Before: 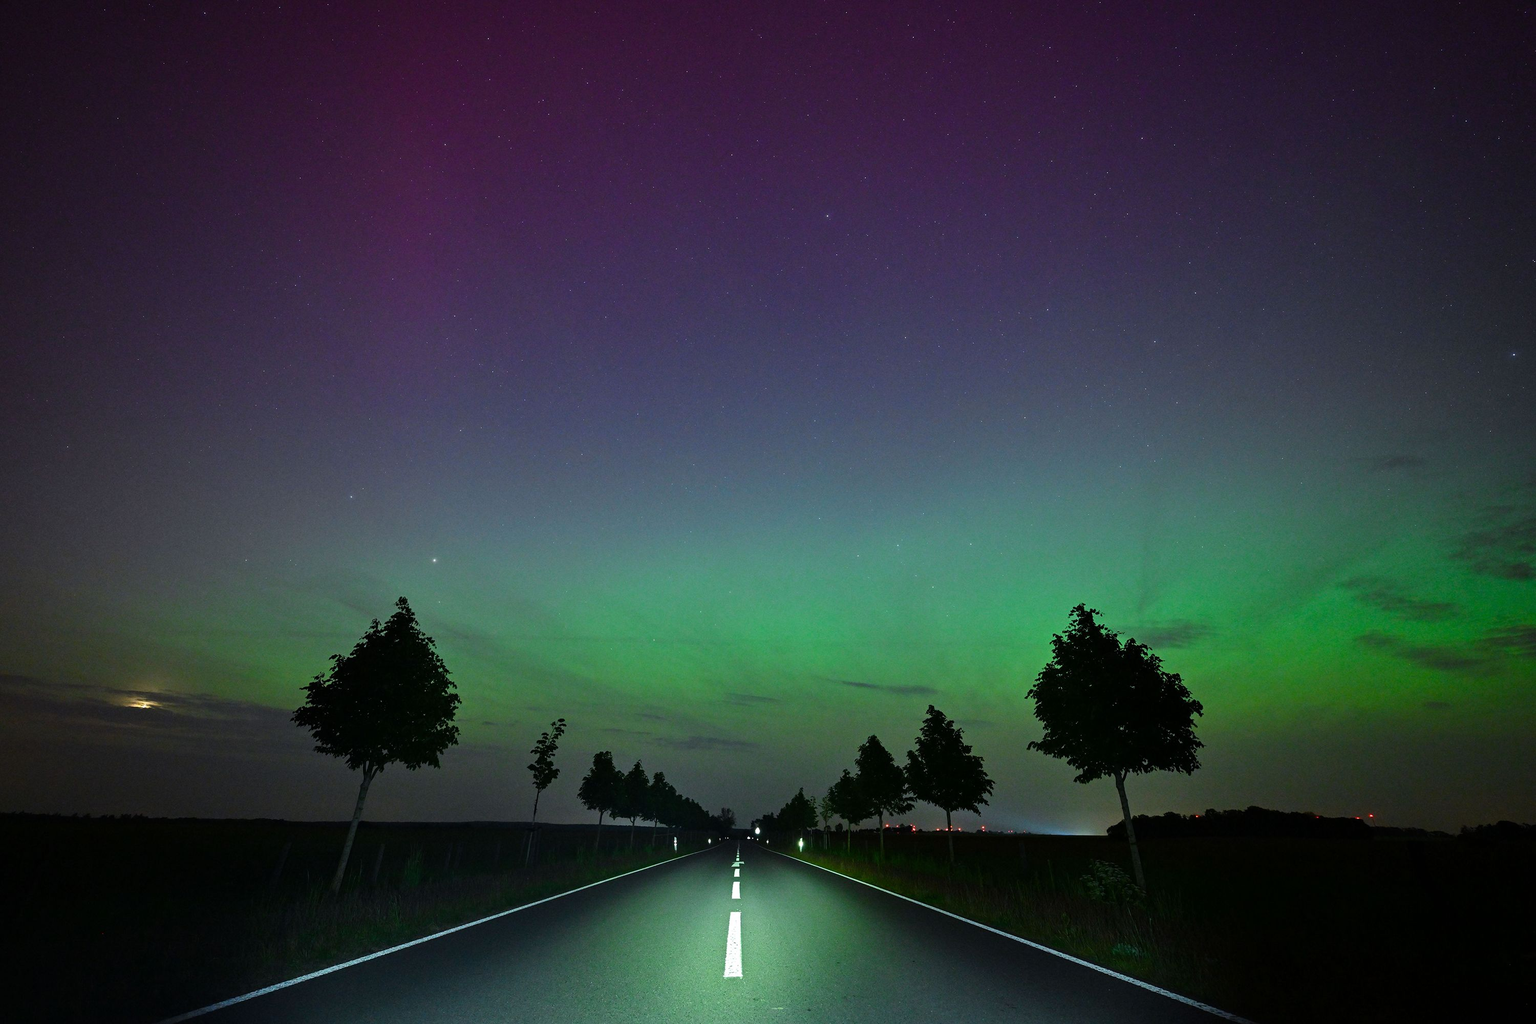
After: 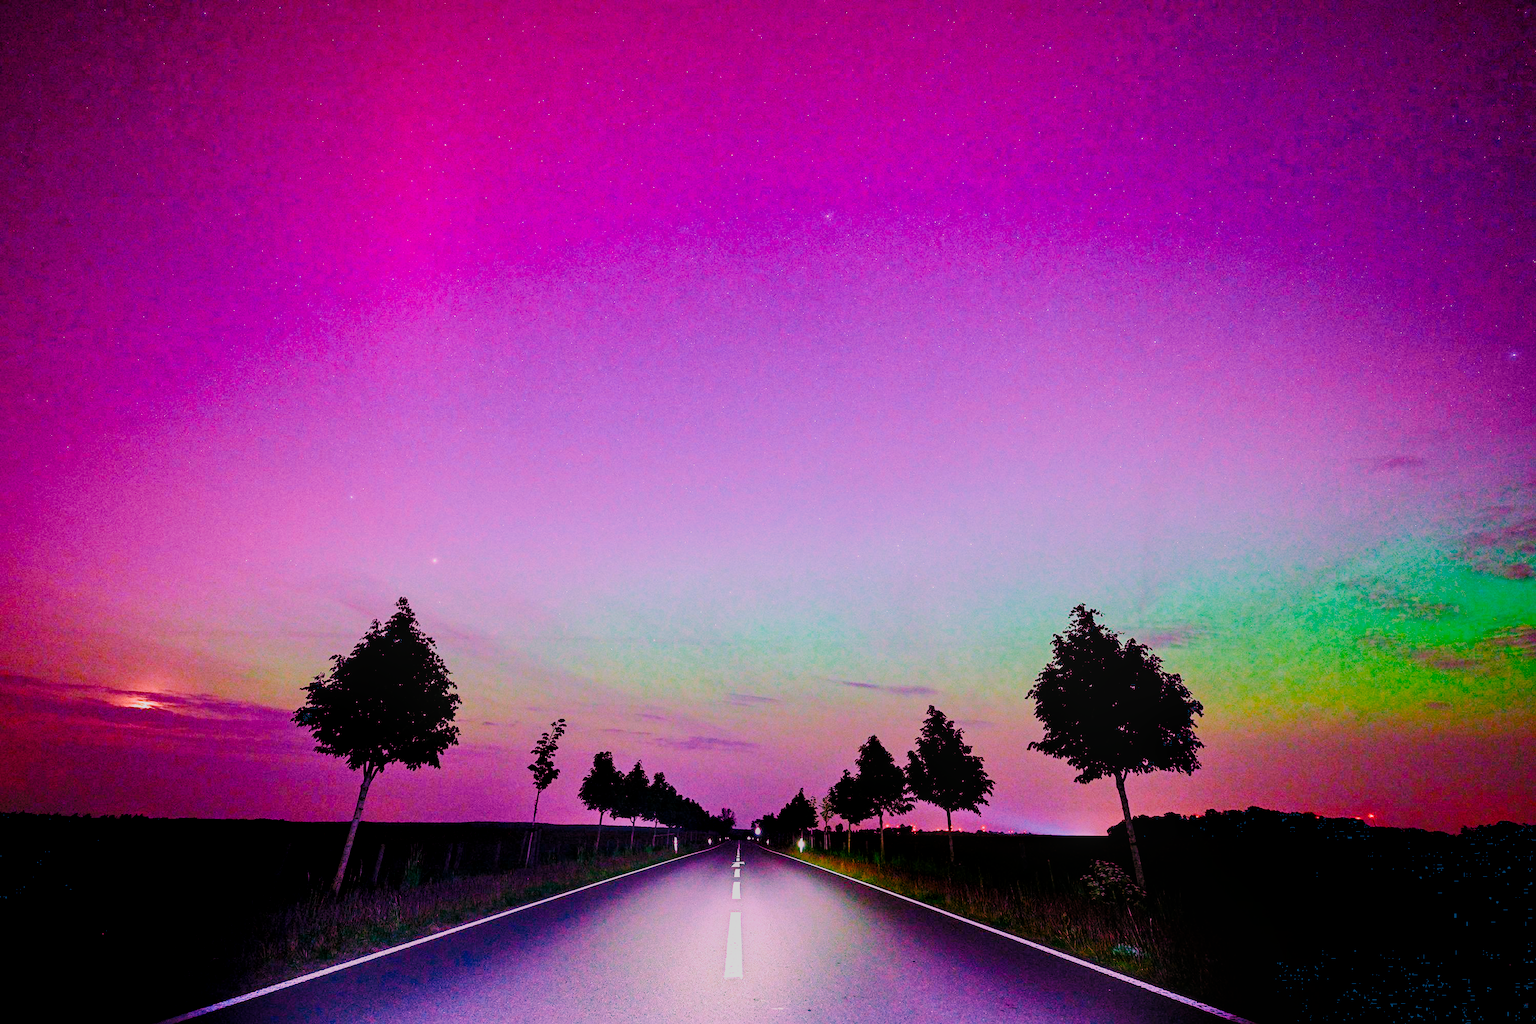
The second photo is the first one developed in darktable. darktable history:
local contrast: on, module defaults
raw chromatic aberrations: on, module defaults
color balance rgb: perceptual saturation grading › global saturation 25%, perceptual brilliance grading › mid-tones 10%, perceptual brilliance grading › shadows 15%, global vibrance 20%
exposure: black level correction 0.001, exposure 0.5 EV, compensate exposure bias true, compensate highlight preservation false
filmic rgb: black relative exposure -7.65 EV, white relative exposure 4.56 EV, hardness 3.61
highlight reconstruction: method reconstruct color, iterations 1, diameter of reconstruction 64 px
hot pixels: on, module defaults
lens correction: scale 1.01, crop 1, focal 85, aperture 2.8, distance 10.02, camera "Canon EOS RP", lens "Canon RF 85mm F2 MACRO IS STM"
raw denoise: x [[0, 0.25, 0.5, 0.75, 1] ×4]
tone equalizer "mask blending: all purposes": on, module defaults
white balance: red 2.107, blue 1.593
base curve: curves: ch0 [(0, 0) (0.032, 0.037) (0.105, 0.228) (0.435, 0.76) (0.856, 0.983) (1, 1)], preserve colors none | blend: blend mode average, opacity 20%; mask: uniform (no mask)
contrast brightness saturation: brightness -1, saturation 1 | blend: blend mode average, opacity 20%; mask: uniform (no mask)
filmic: grey point source 9, black point source -8.55, white point source 3.45, grey point target 18, white point target 100, output power 2.2, latitude stops 3.5, contrast 1.62, saturation 60, global saturation 70, balance -12, preserve color 1 | blend: blend mode average, opacity 100%; mask: uniform (no mask)
levels: levels [0, 0.478, 1] | blend: blend mode average, opacity 50%; mask: uniform (no mask)
sharpen: radius 4 | blend: blend mode average, opacity 50%; mask: uniform (no mask)
tone curve: curves: ch0 [(0, 0) (0.004, 0.002) (0.02, 0.013) (0.218, 0.218) (0.664, 0.718) (0.832, 0.873) (1, 1)], preserve colors none | blend: blend mode average, opacity 100%; mask: uniform (no mask)
